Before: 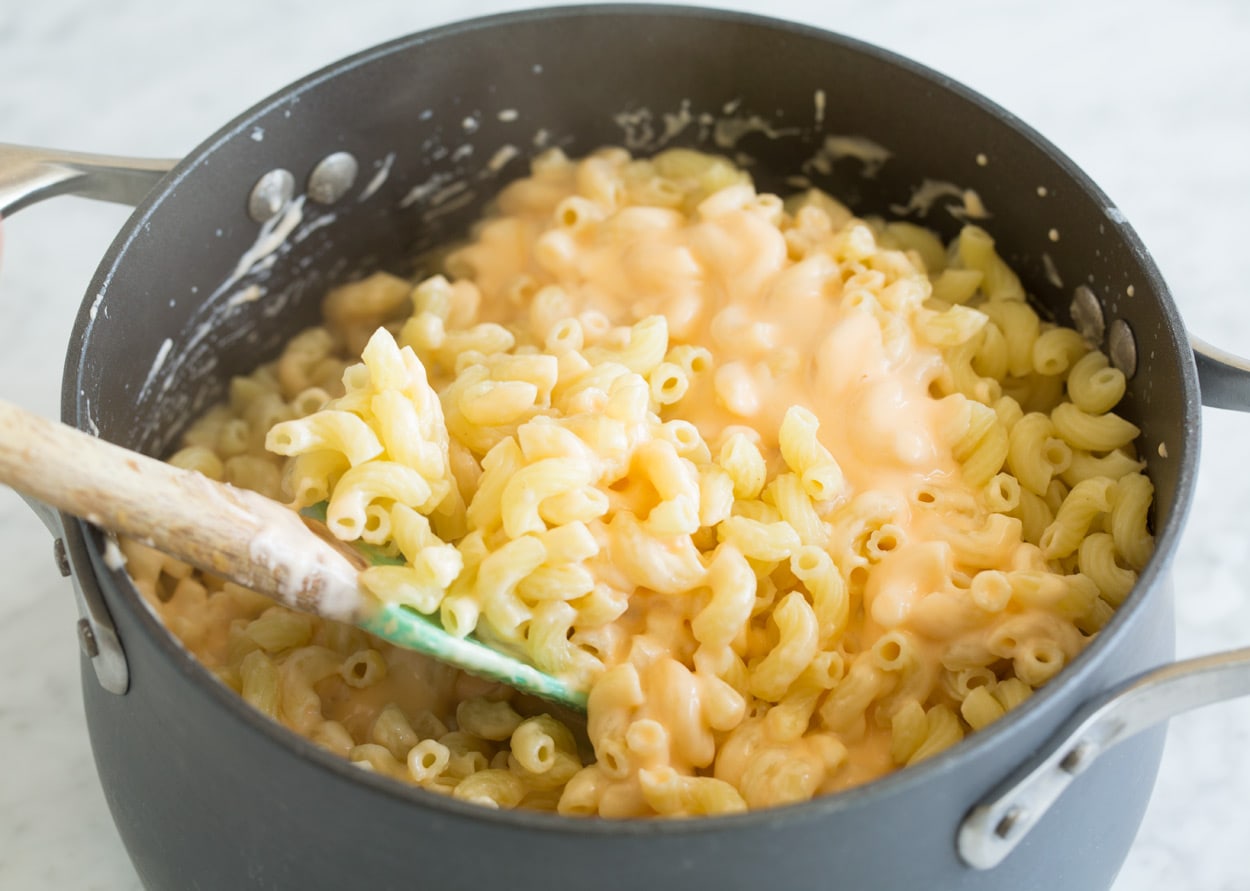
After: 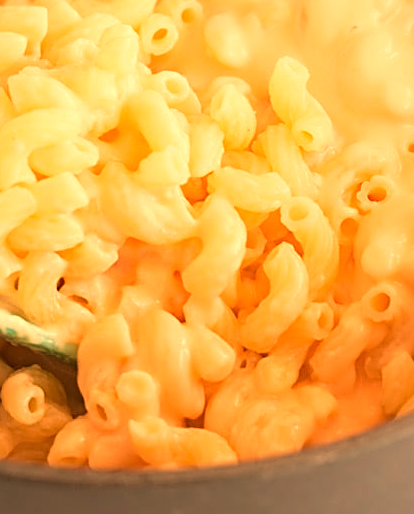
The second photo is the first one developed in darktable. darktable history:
white balance: red 1.467, blue 0.684
crop: left 40.878%, top 39.176%, right 25.993%, bottom 3.081%
sharpen: radius 2.767
